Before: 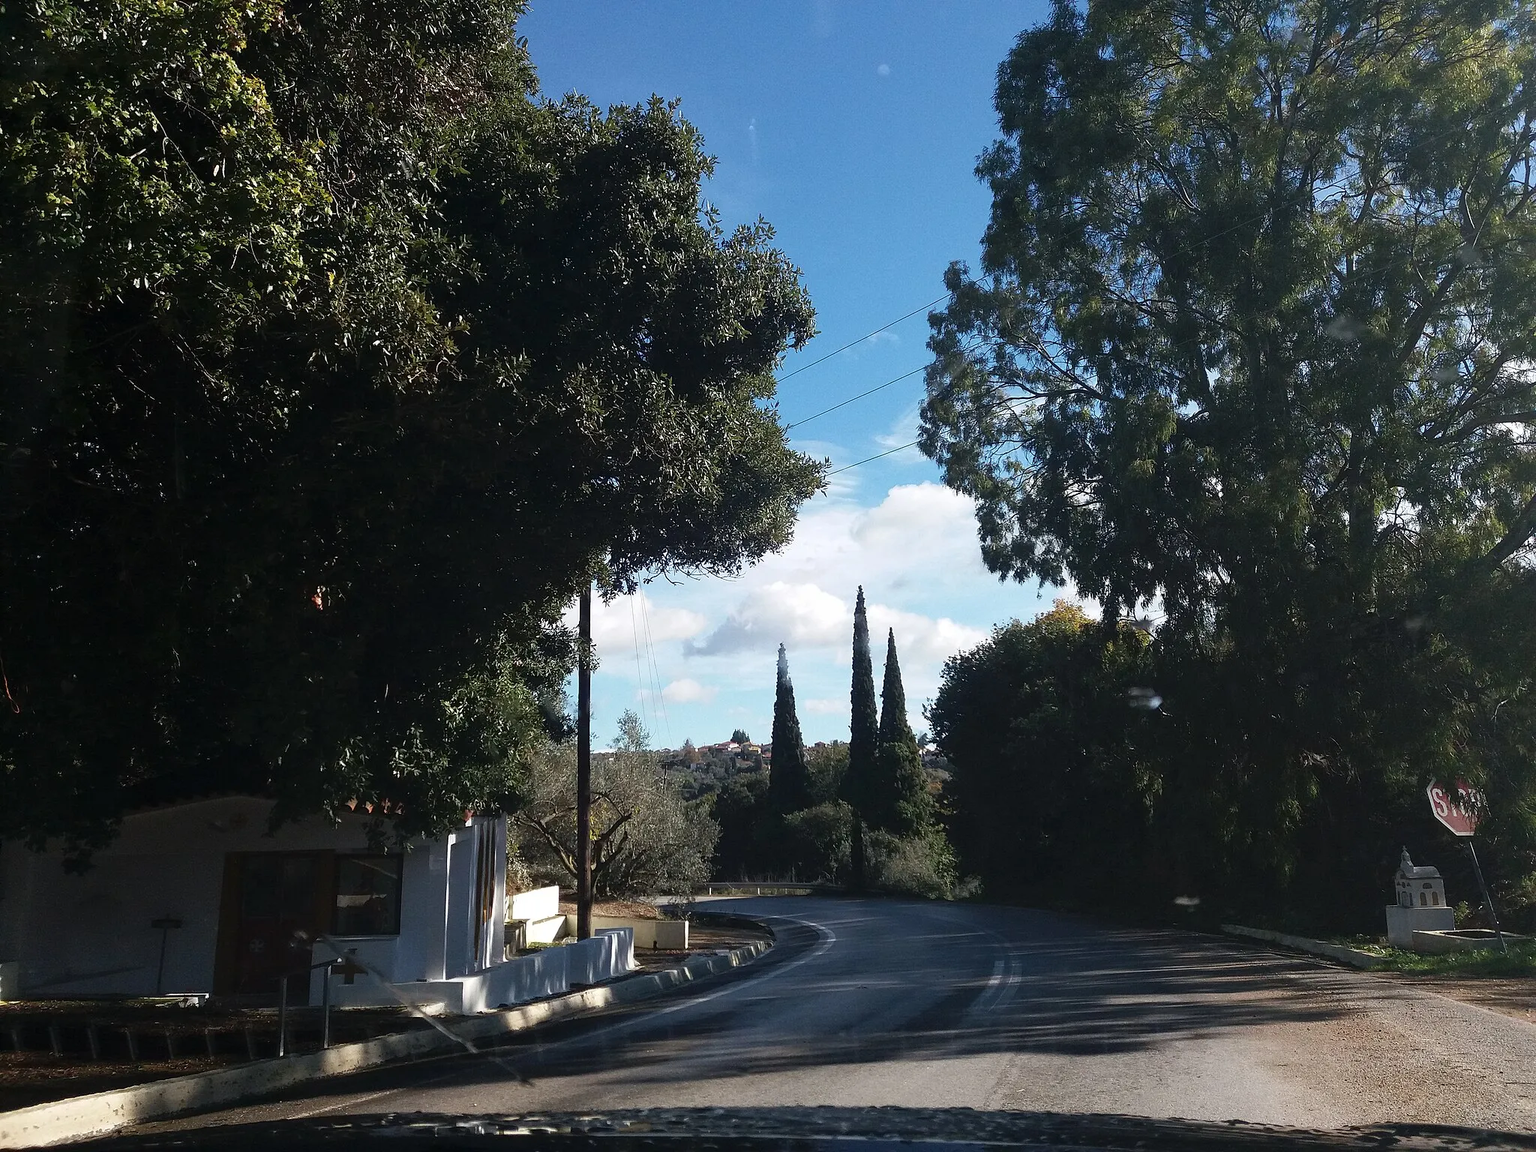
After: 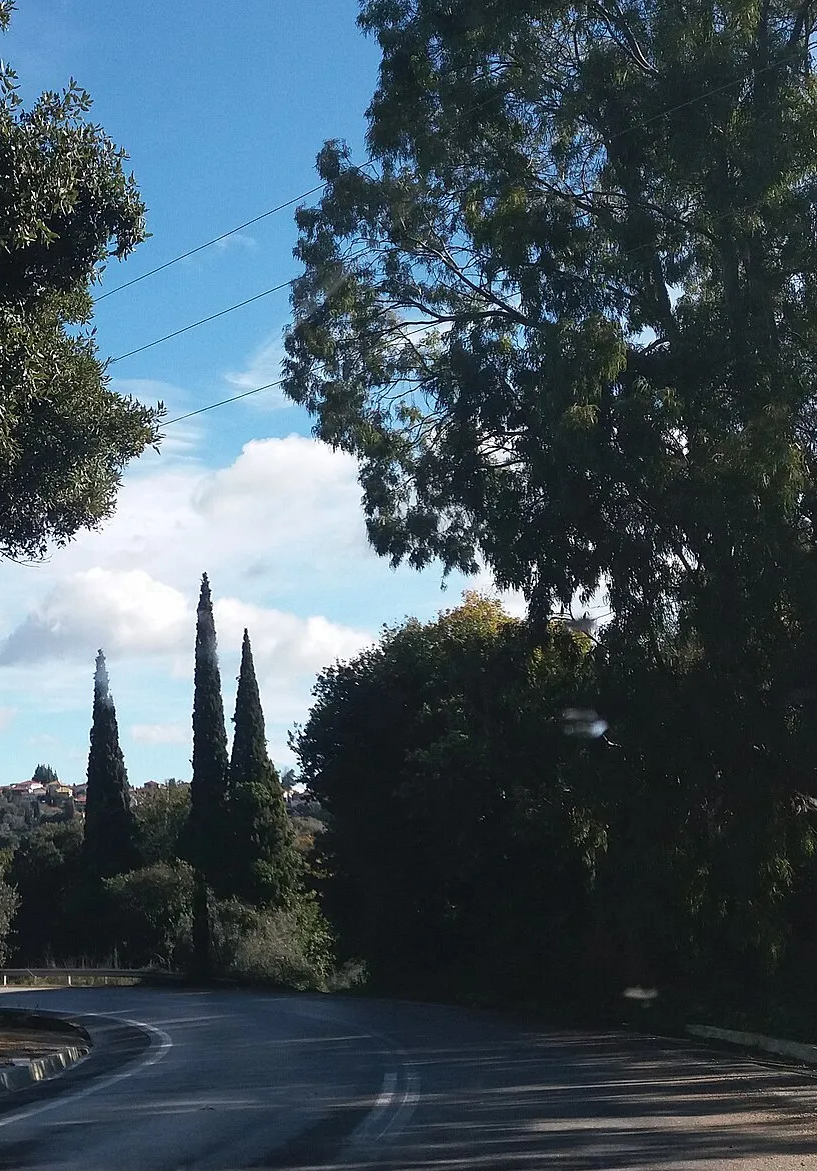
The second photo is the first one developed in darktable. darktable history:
crop: left 45.997%, top 13.564%, right 14.095%, bottom 10.16%
color zones: curves: ch0 [(0, 0.558) (0.143, 0.548) (0.286, 0.447) (0.429, 0.259) (0.571, 0.5) (0.714, 0.5) (0.857, 0.593) (1, 0.558)]; ch1 [(0, 0.543) (0.01, 0.544) (0.12, 0.492) (0.248, 0.458) (0.5, 0.534) (0.748, 0.5) (0.99, 0.469) (1, 0.543)]; ch2 [(0, 0.507) (0.143, 0.522) (0.286, 0.505) (0.429, 0.5) (0.571, 0.5) (0.714, 0.5) (0.857, 0.5) (1, 0.507)]
